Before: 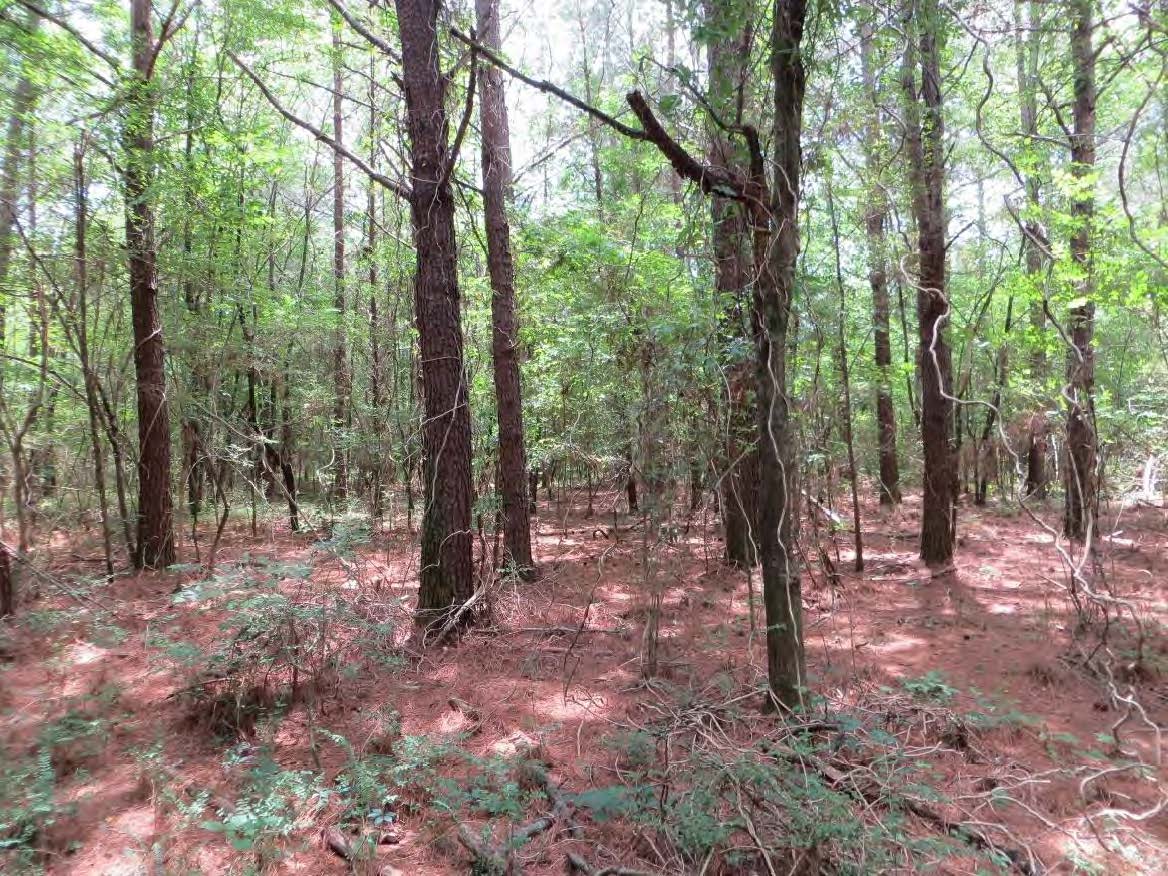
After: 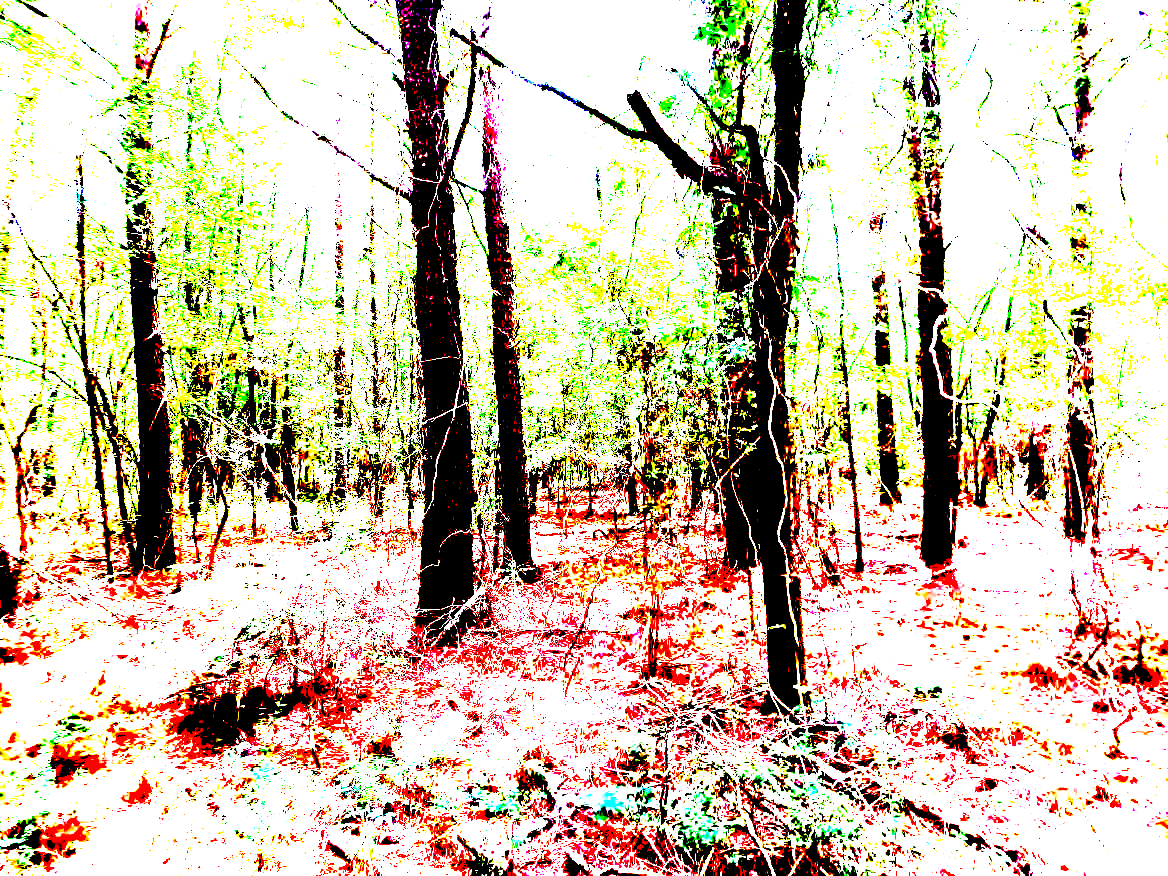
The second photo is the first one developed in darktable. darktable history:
exposure: black level correction 0.1, exposure 2.973 EV, compensate highlight preservation false
tone equalizer: -8 EV 0 EV, -7 EV 0.002 EV, -6 EV -0.005 EV, -5 EV -0.016 EV, -4 EV -0.087 EV, -3 EV -0.209 EV, -2 EV -0.262 EV, -1 EV 0.111 EV, +0 EV 0.332 EV, edges refinement/feathering 500, mask exposure compensation -1.57 EV, preserve details no
local contrast: highlights 101%, shadows 100%, detail 119%, midtone range 0.2
